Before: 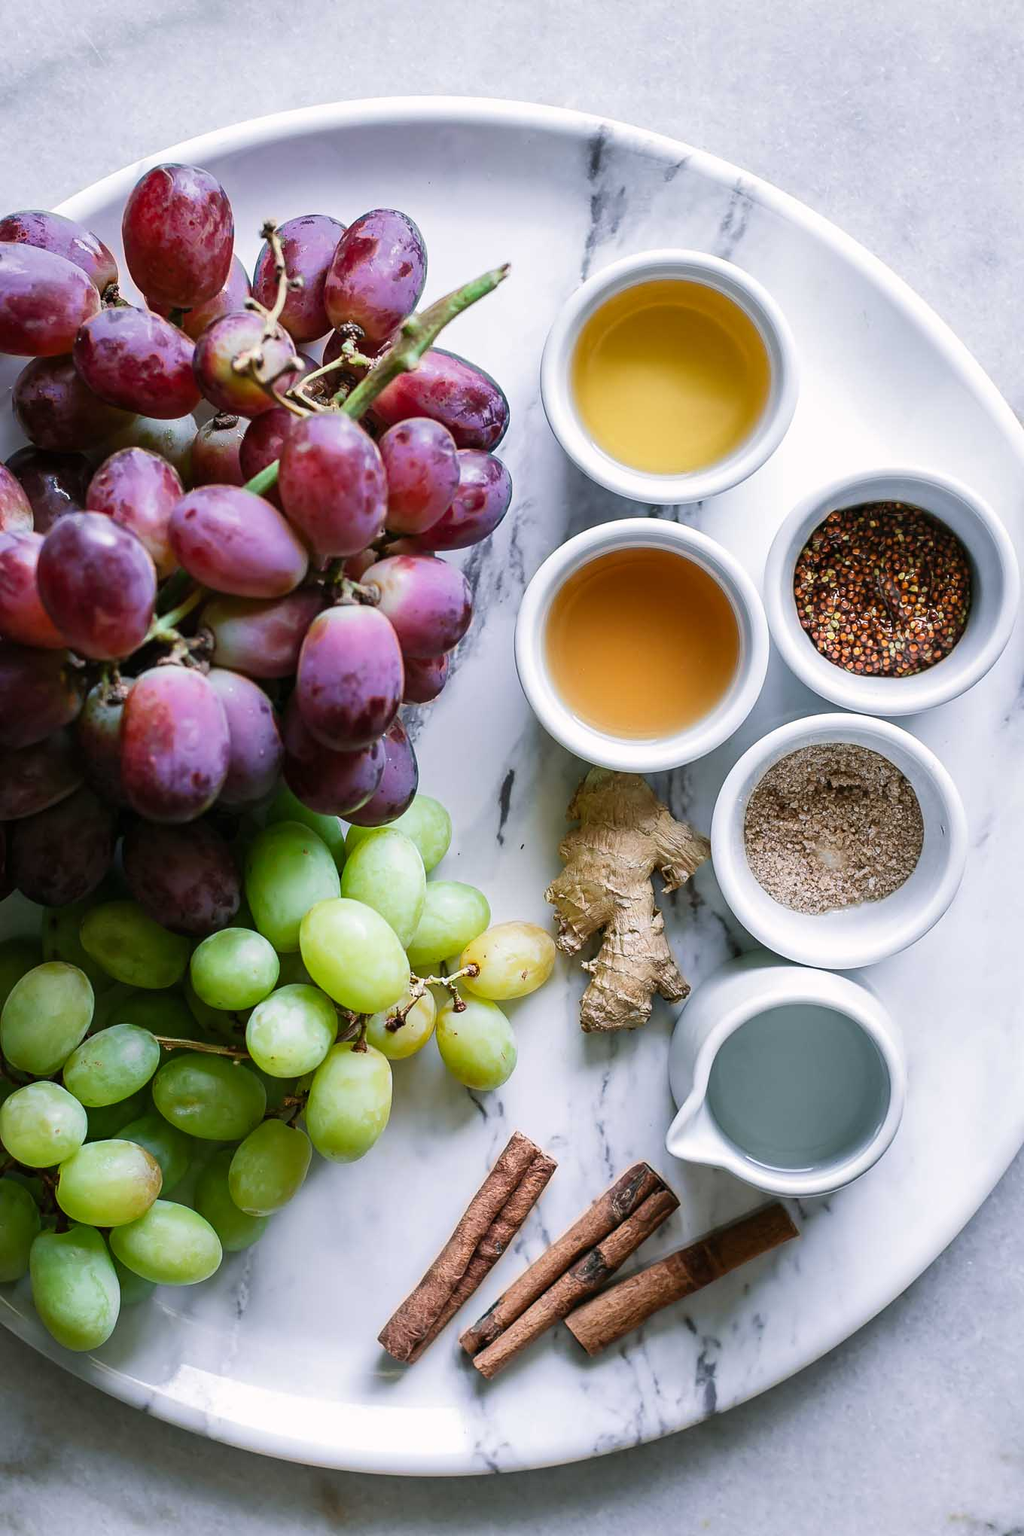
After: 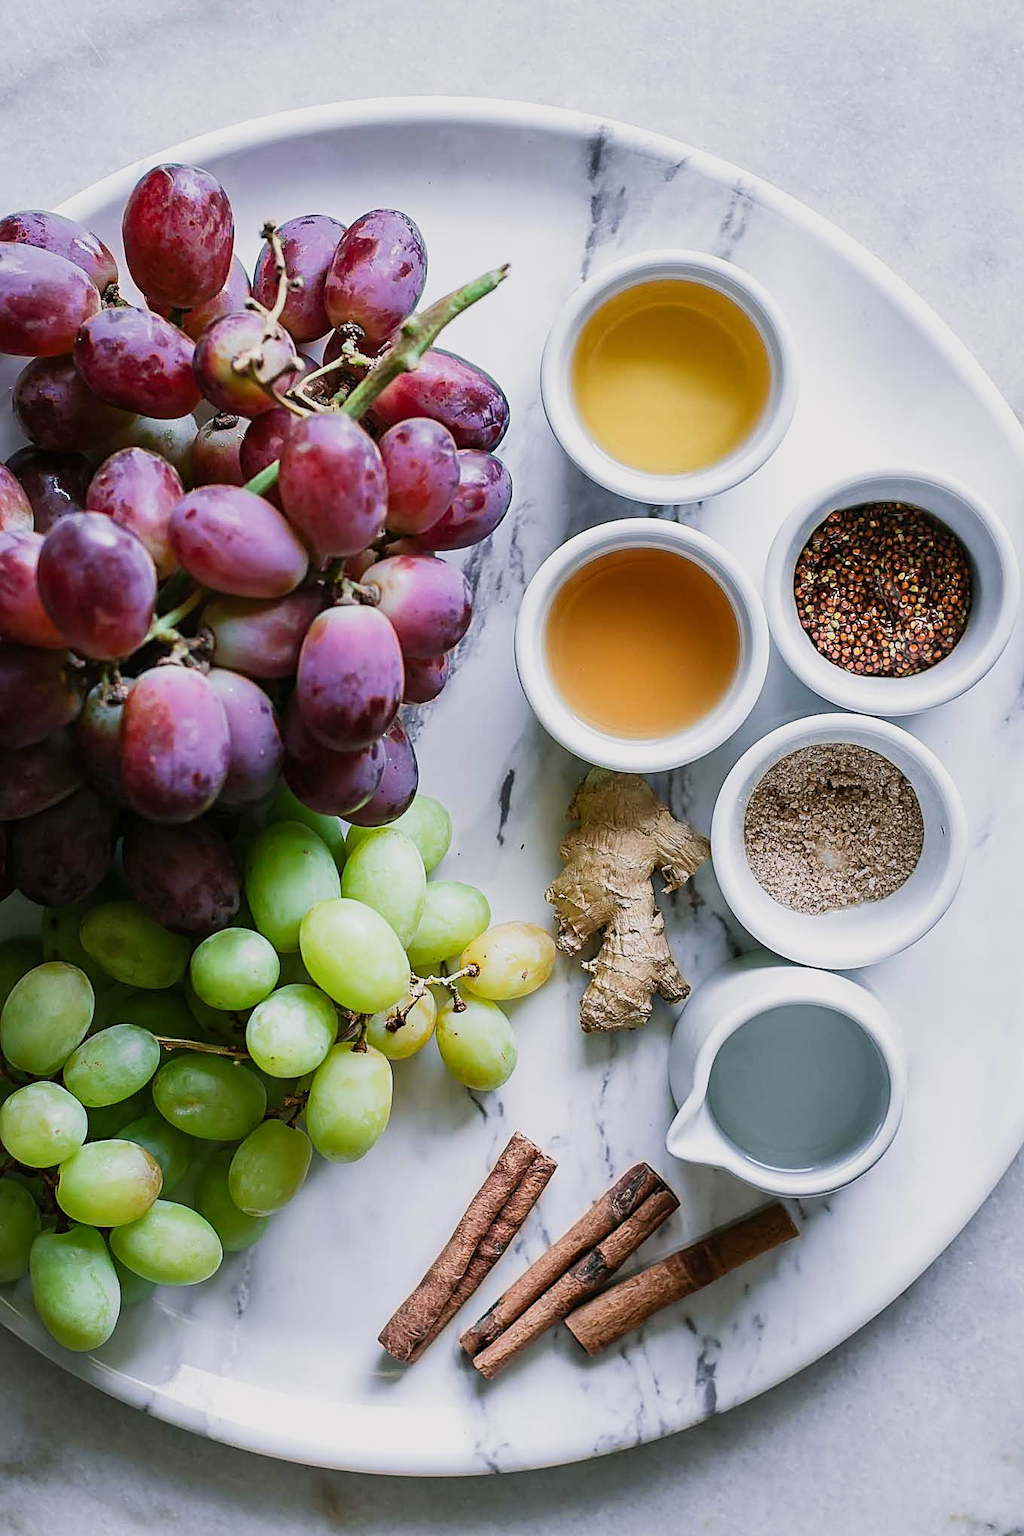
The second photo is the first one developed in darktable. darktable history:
sharpen: on, module defaults
sigmoid: contrast 1.22, skew 0.65
